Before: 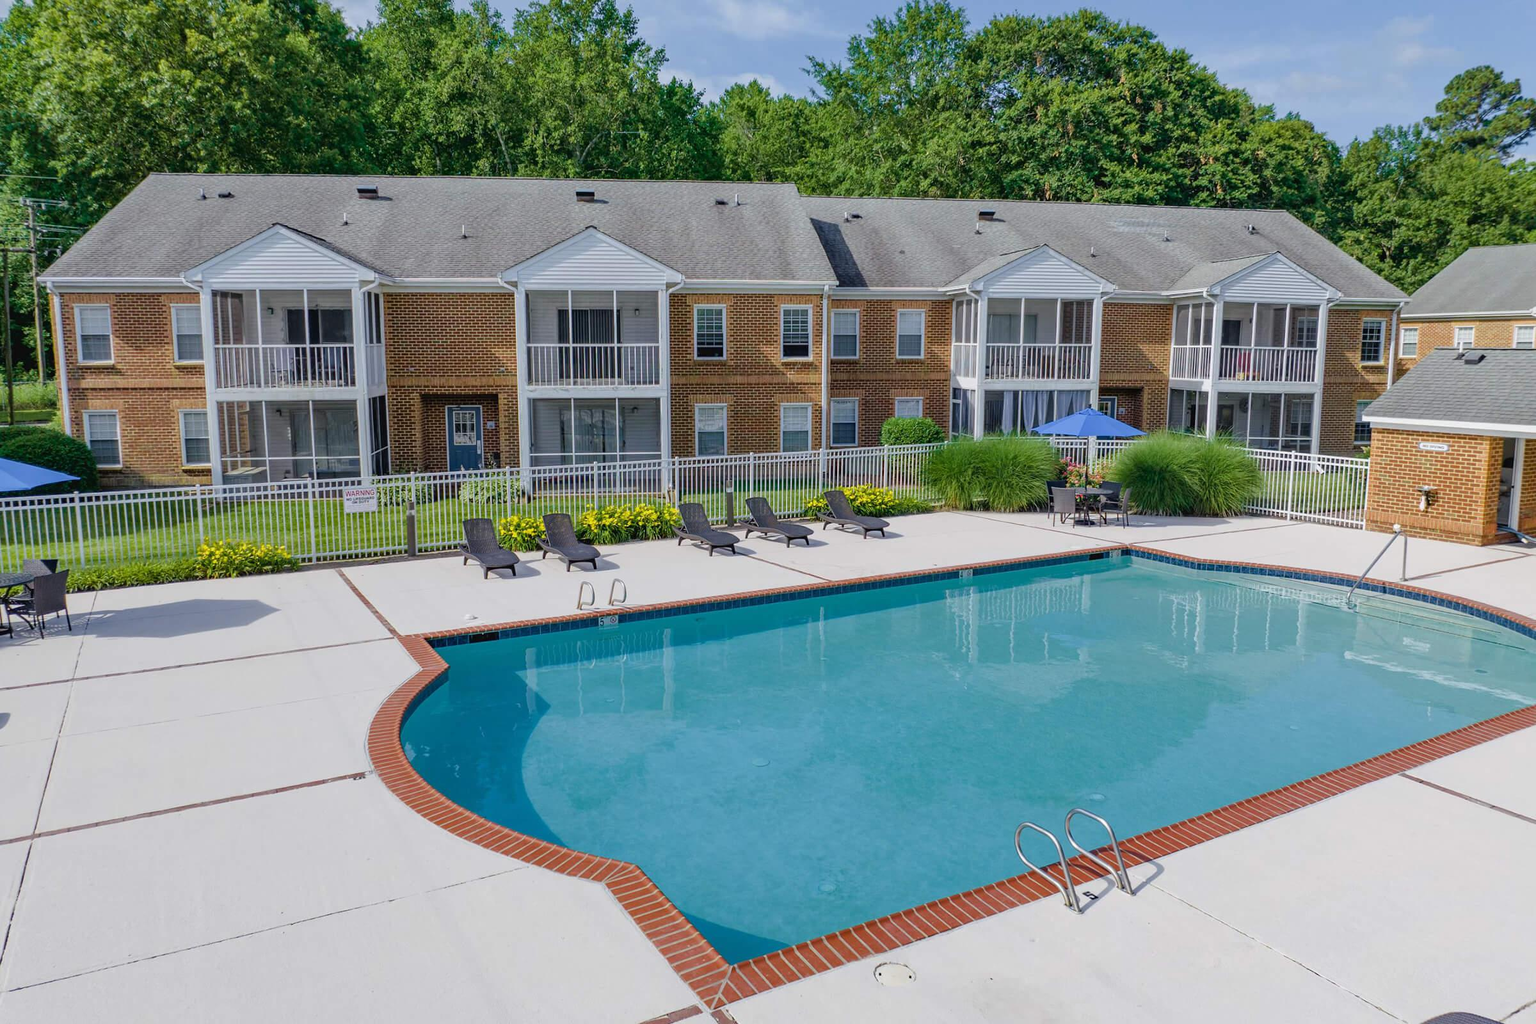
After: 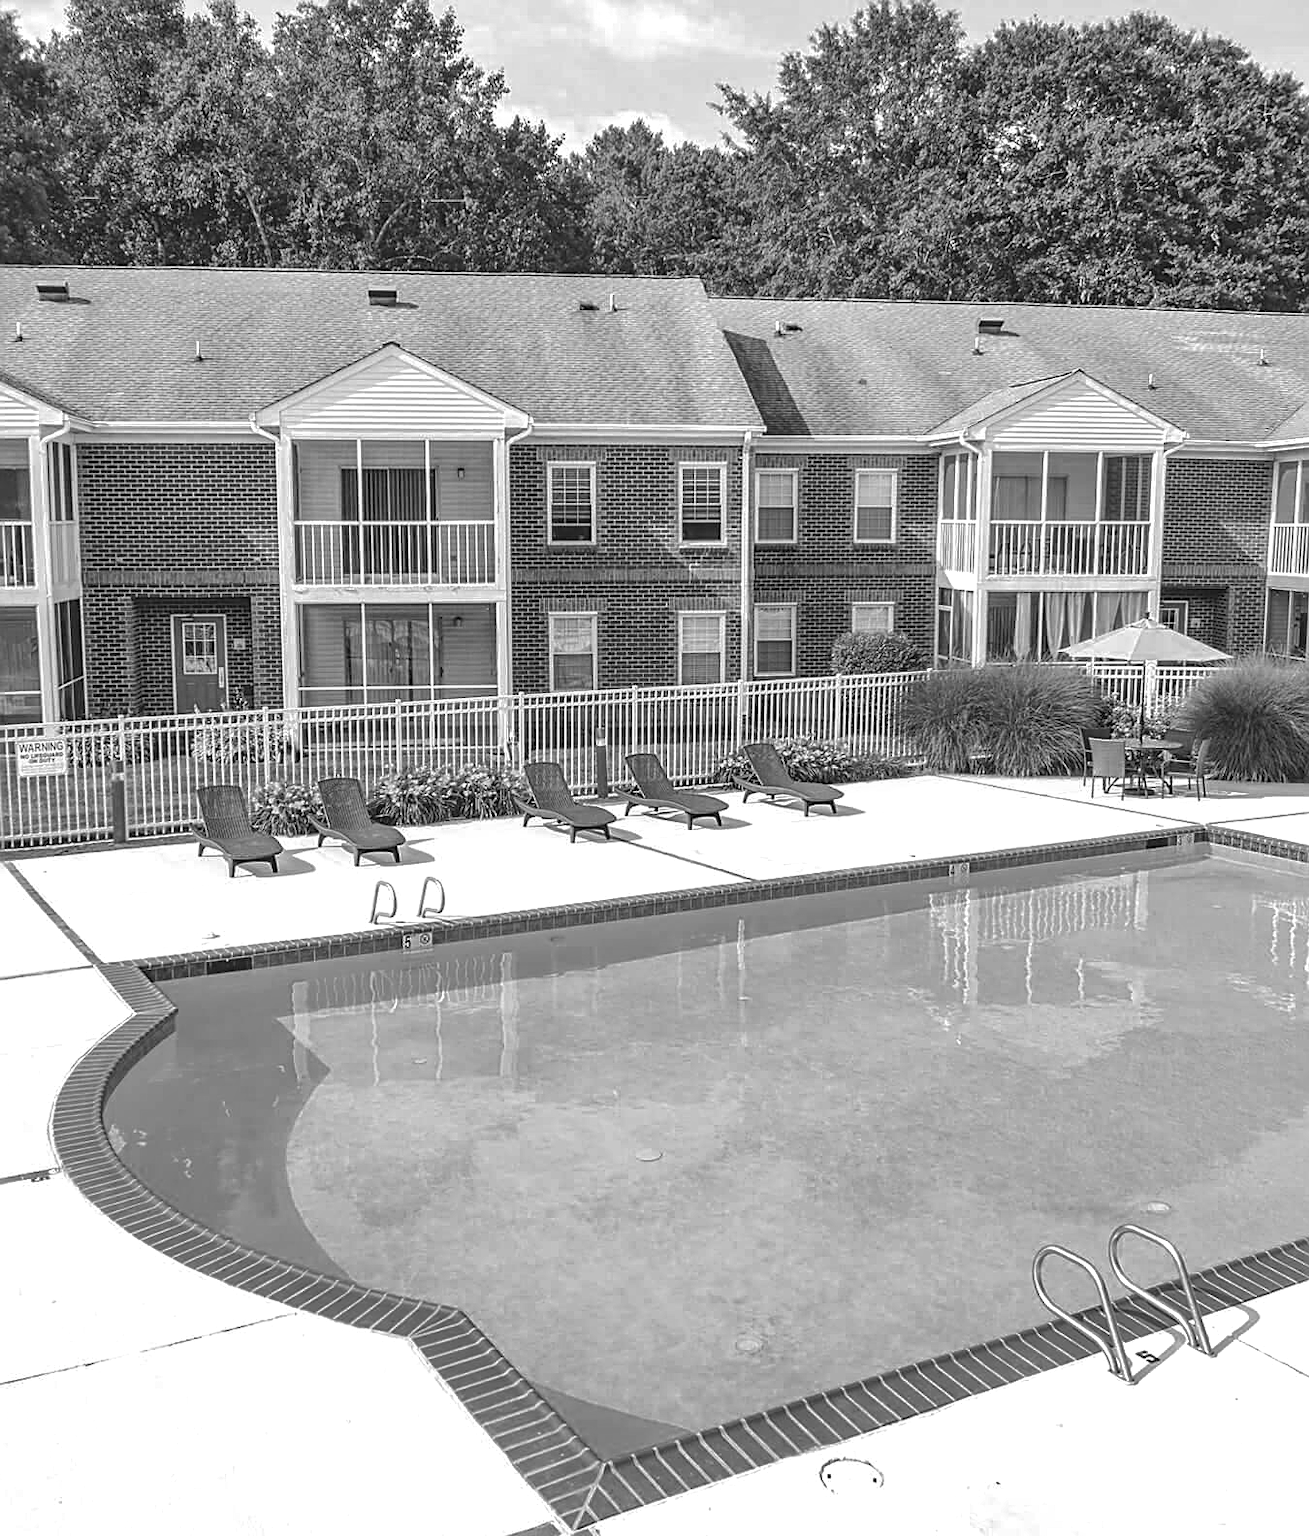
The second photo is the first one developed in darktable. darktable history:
local contrast: on, module defaults
shadows and highlights: on, module defaults
color calibration: output gray [0.246, 0.254, 0.501, 0], illuminant custom, x 0.388, y 0.387, temperature 3834.71 K
crop: left 21.693%, right 22.048%, bottom 0.015%
sharpen: amount 0.573
color balance rgb: perceptual saturation grading › global saturation 25.077%
exposure: black level correction -0.005, exposure 0.618 EV, compensate exposure bias true, compensate highlight preservation false
